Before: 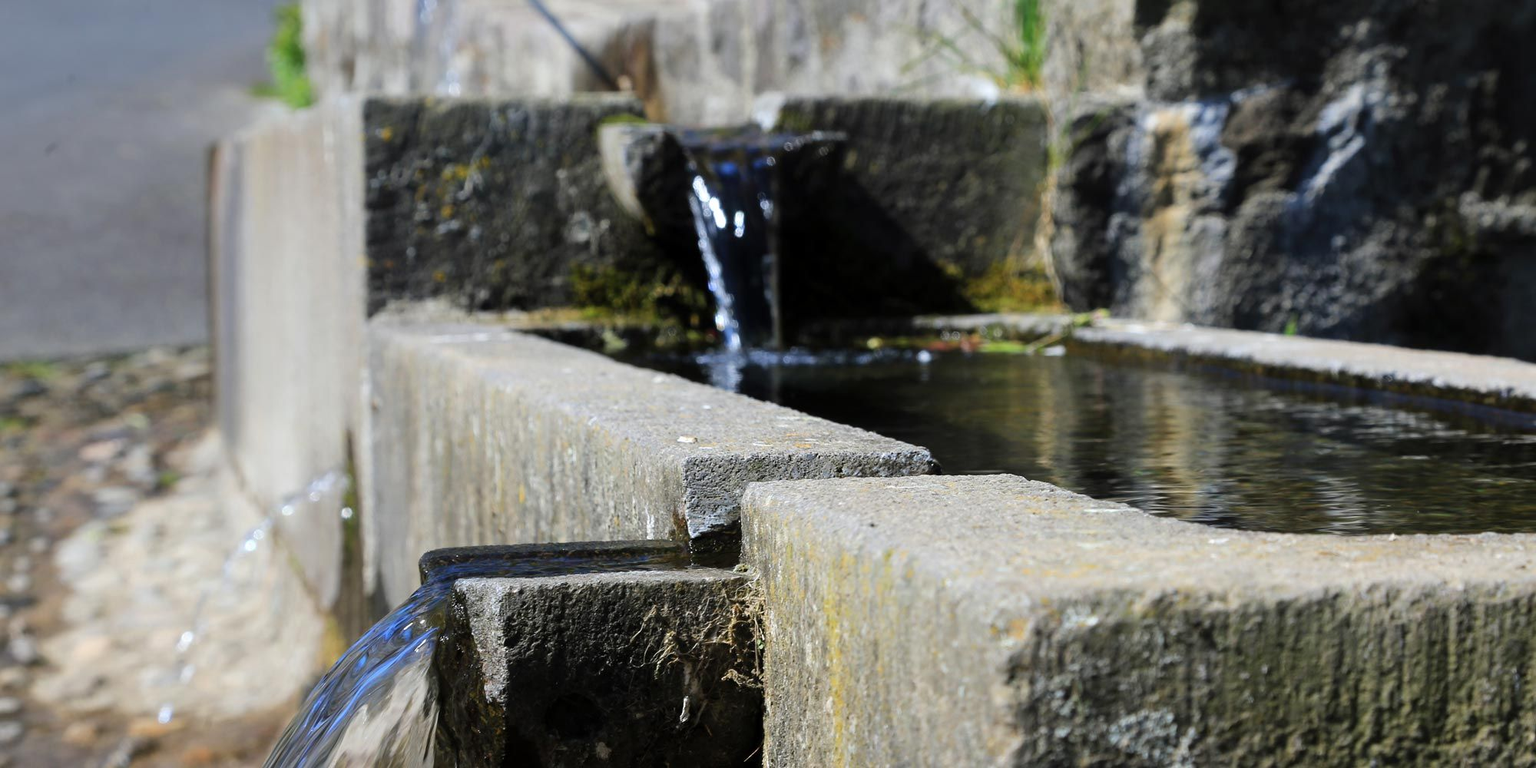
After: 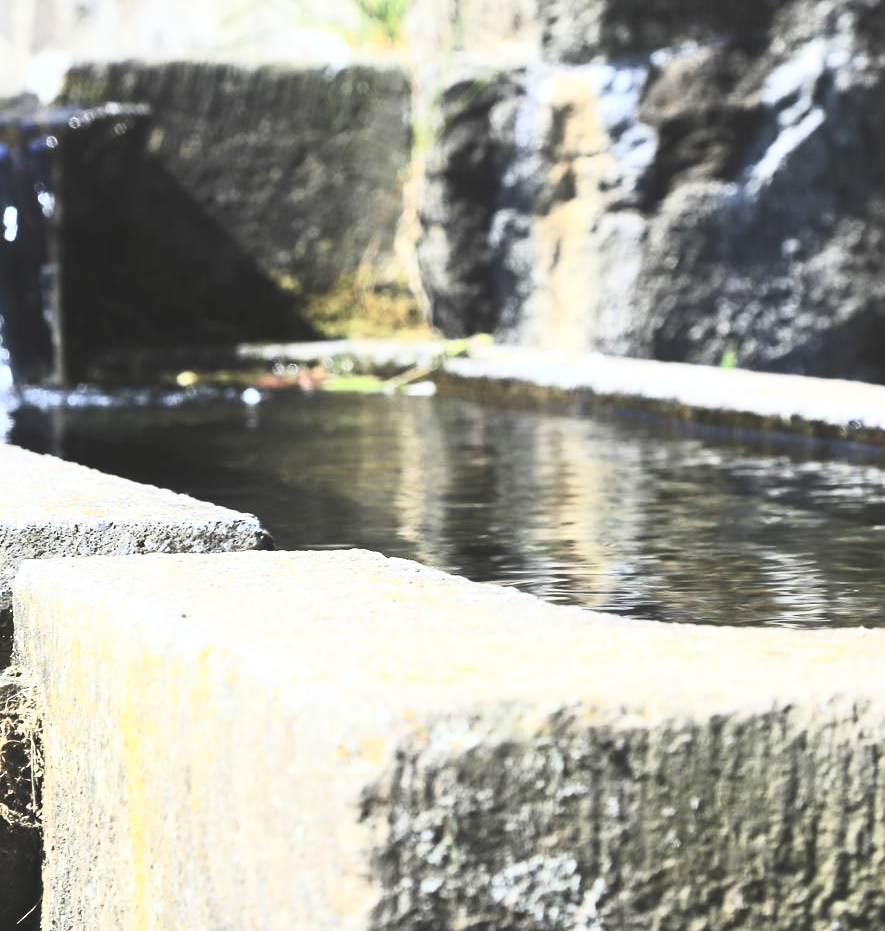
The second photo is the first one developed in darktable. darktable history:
contrast brightness saturation: contrast 0.436, brightness 0.548, saturation -0.197
exposure: black level correction -0.005, exposure 0.616 EV, compensate exposure bias true, compensate highlight preservation false
crop: left 47.612%, top 6.879%, right 8.104%
